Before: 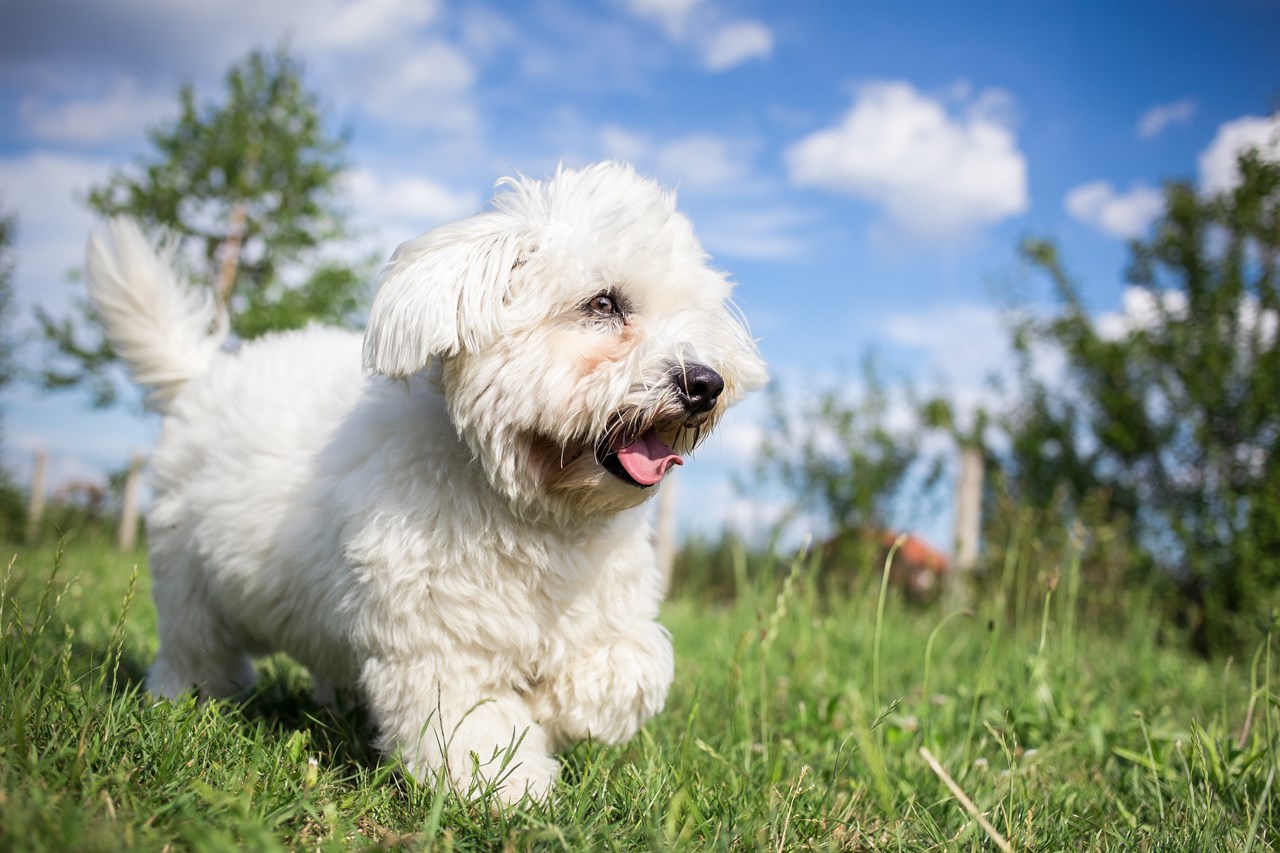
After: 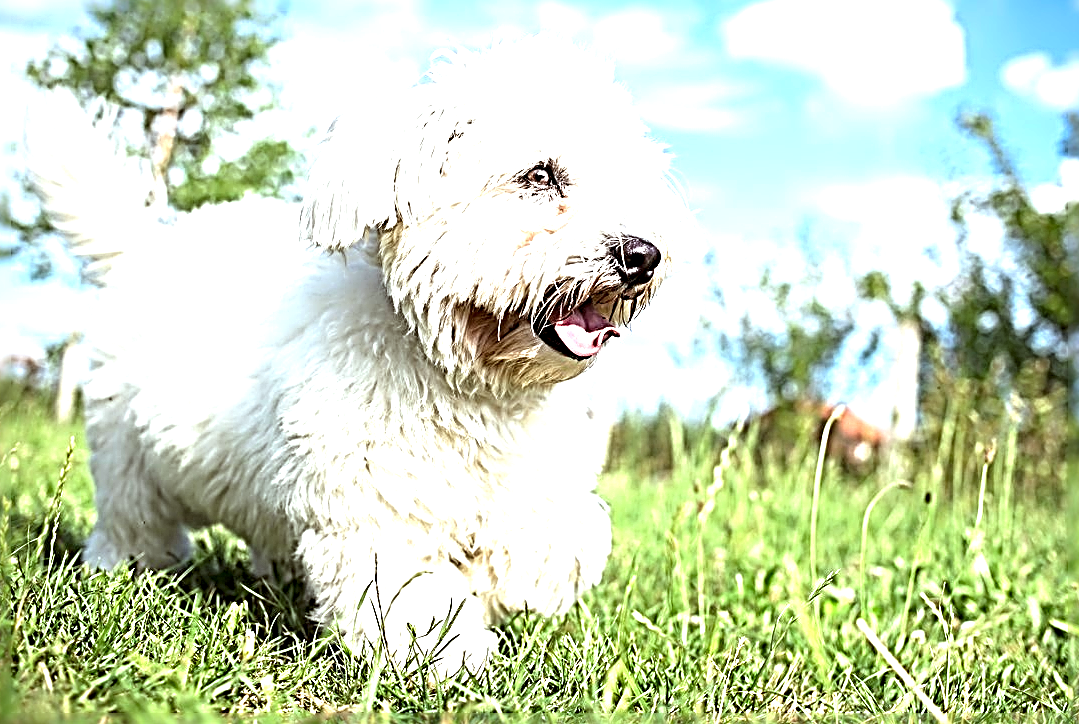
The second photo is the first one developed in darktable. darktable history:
crop and rotate: left 4.953%, top 15.014%, right 10.69%
color correction: highlights a* -4.96, highlights b* -4.24, shadows a* 3.89, shadows b* 4.43
sharpen: radius 4.045, amount 1.989
exposure: black level correction 0, exposure 1.388 EV, compensate exposure bias true, compensate highlight preservation false
color calibration: x 0.339, y 0.354, temperature 5195.54 K
